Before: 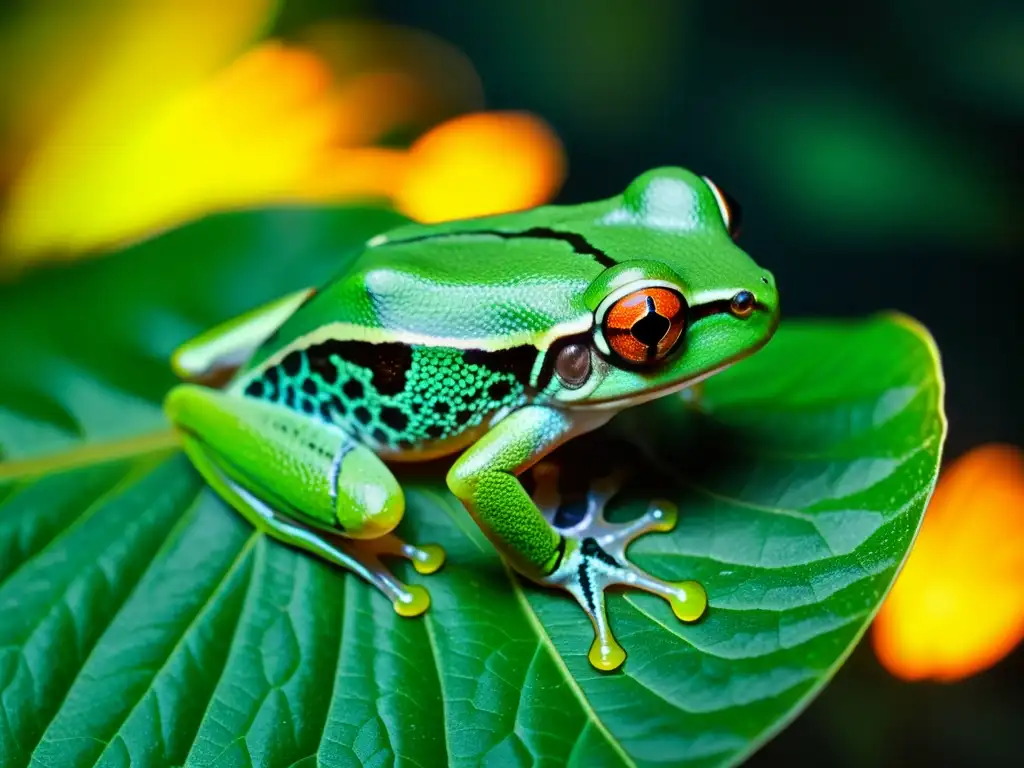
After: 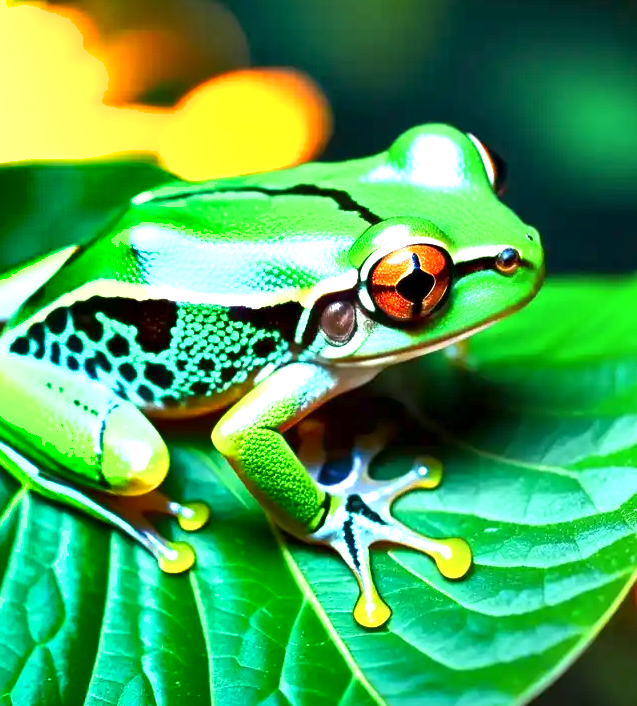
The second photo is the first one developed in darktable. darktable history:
shadows and highlights: radius 168.78, shadows 26.76, white point adjustment 2.99, highlights -68.65, soften with gaussian
exposure: black level correction 0.001, exposure 1.398 EV, compensate highlight preservation false
crop and rotate: left 22.983%, top 5.631%, right 14.713%, bottom 2.336%
